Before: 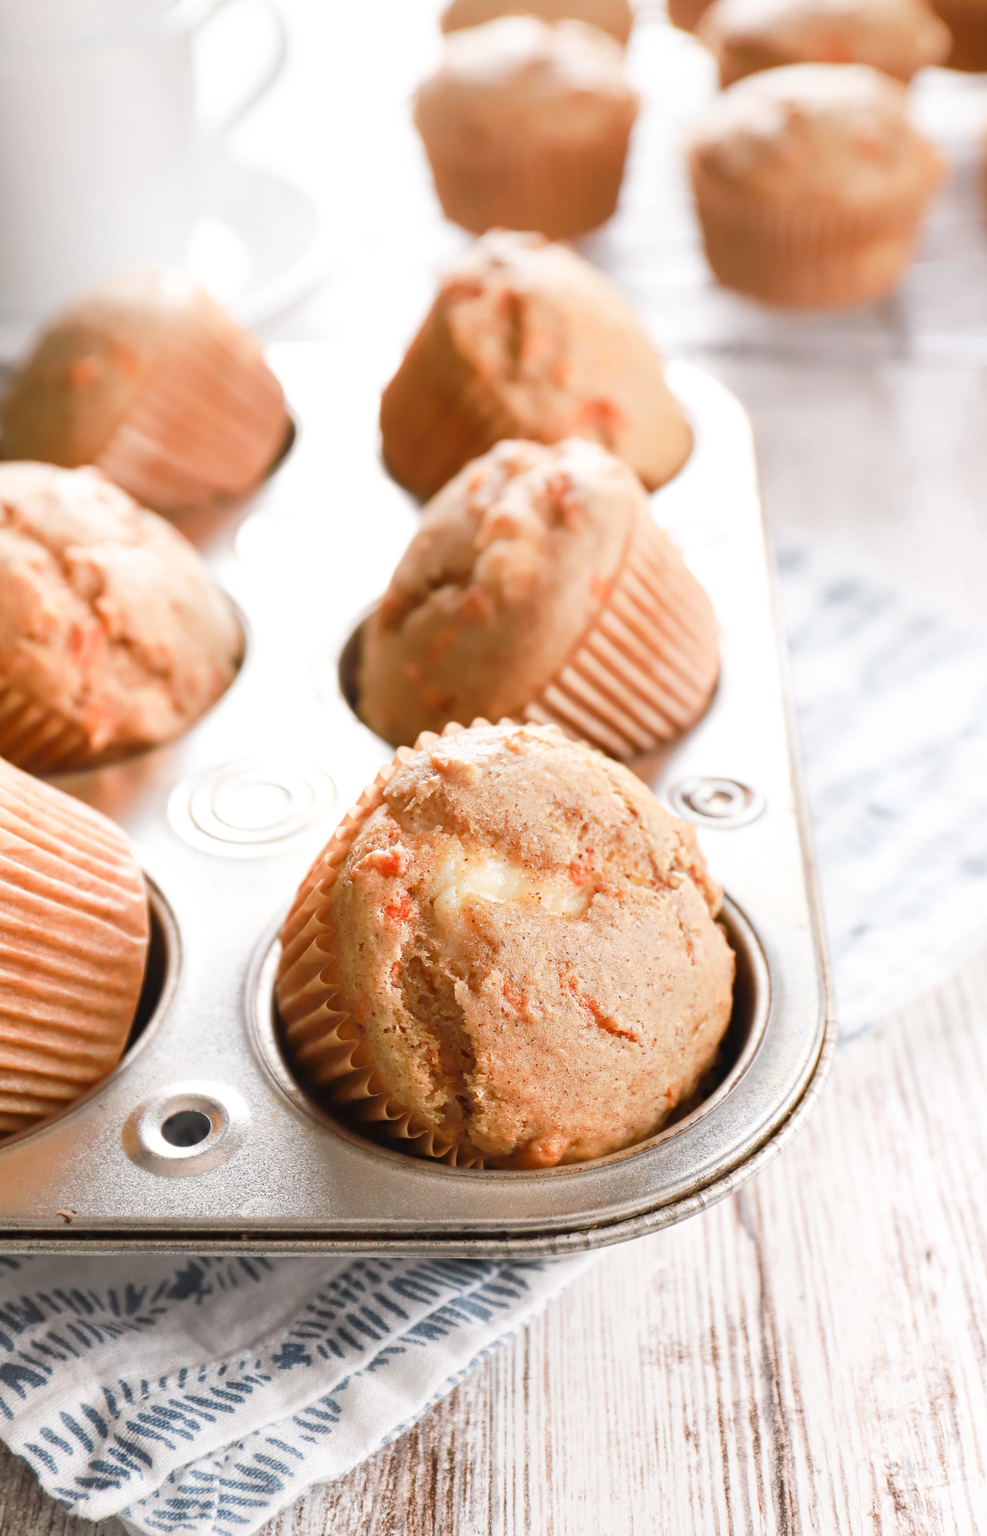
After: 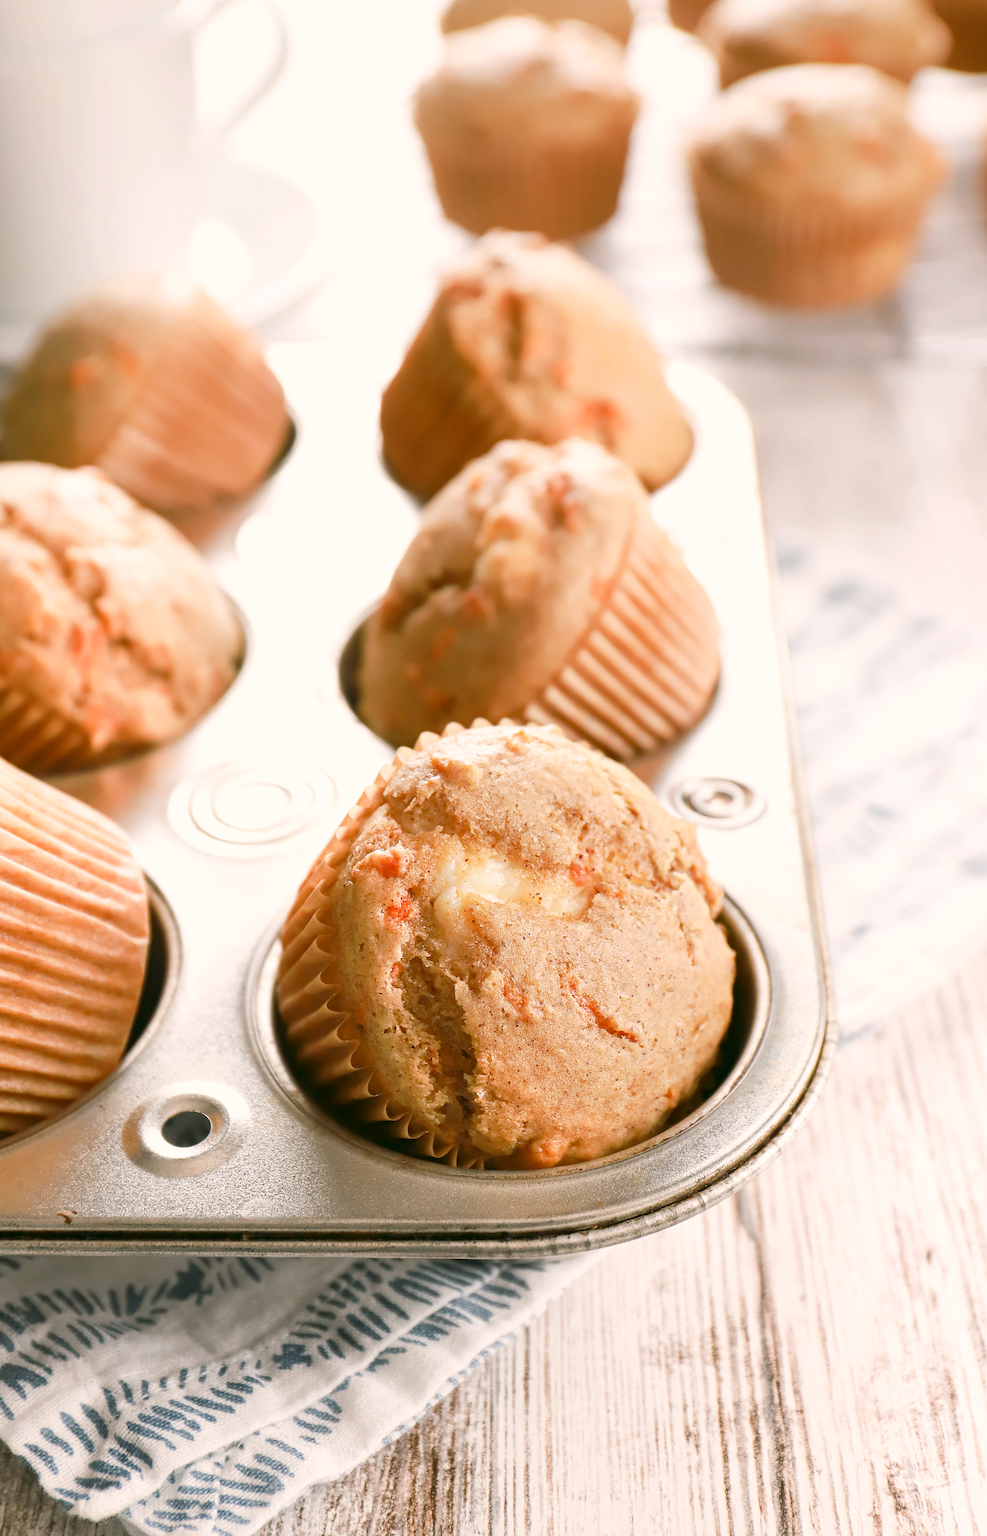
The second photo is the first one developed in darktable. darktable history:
color correction: highlights a* 4.02, highlights b* 4.98, shadows a* -7.55, shadows b* 4.98
sharpen: on, module defaults
